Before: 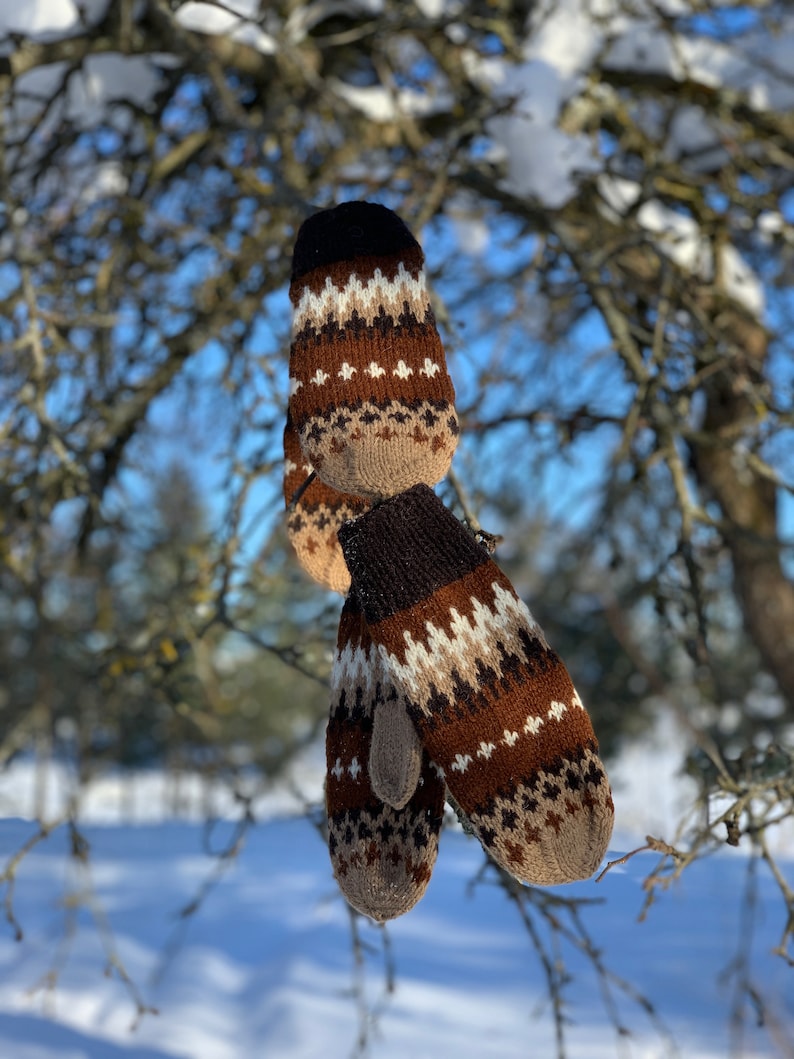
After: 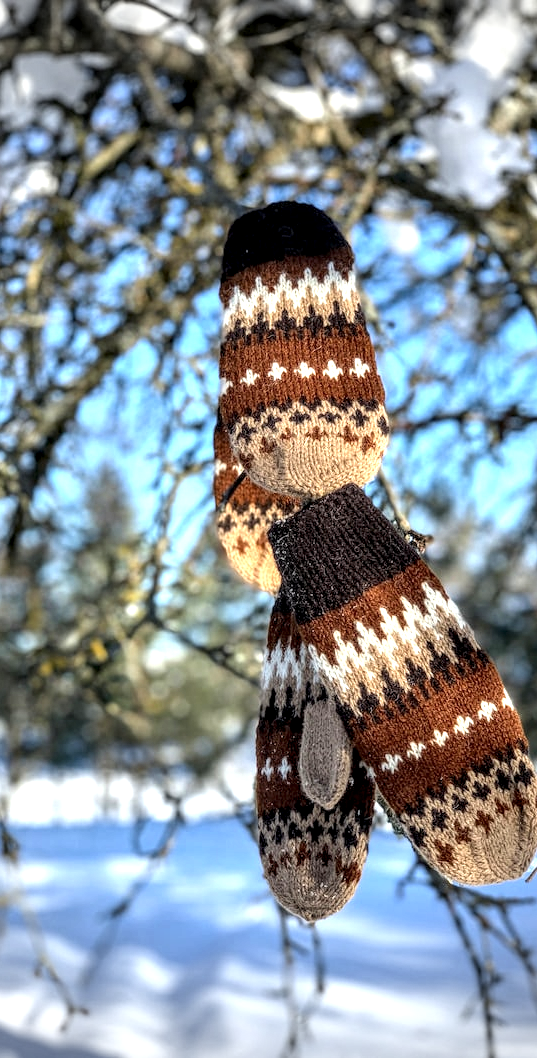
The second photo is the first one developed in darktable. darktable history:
local contrast: highlights 1%, shadows 3%, detail 182%
tone equalizer: on, module defaults
vignetting: fall-off start 99.47%, width/height ratio 1.32
crop and rotate: left 8.835%, right 23.508%
exposure: black level correction 0, exposure 1.001 EV, compensate exposure bias true, compensate highlight preservation false
levels: black 0.101%
contrast brightness saturation: contrast 0.049, brightness 0.06, saturation 0.006
